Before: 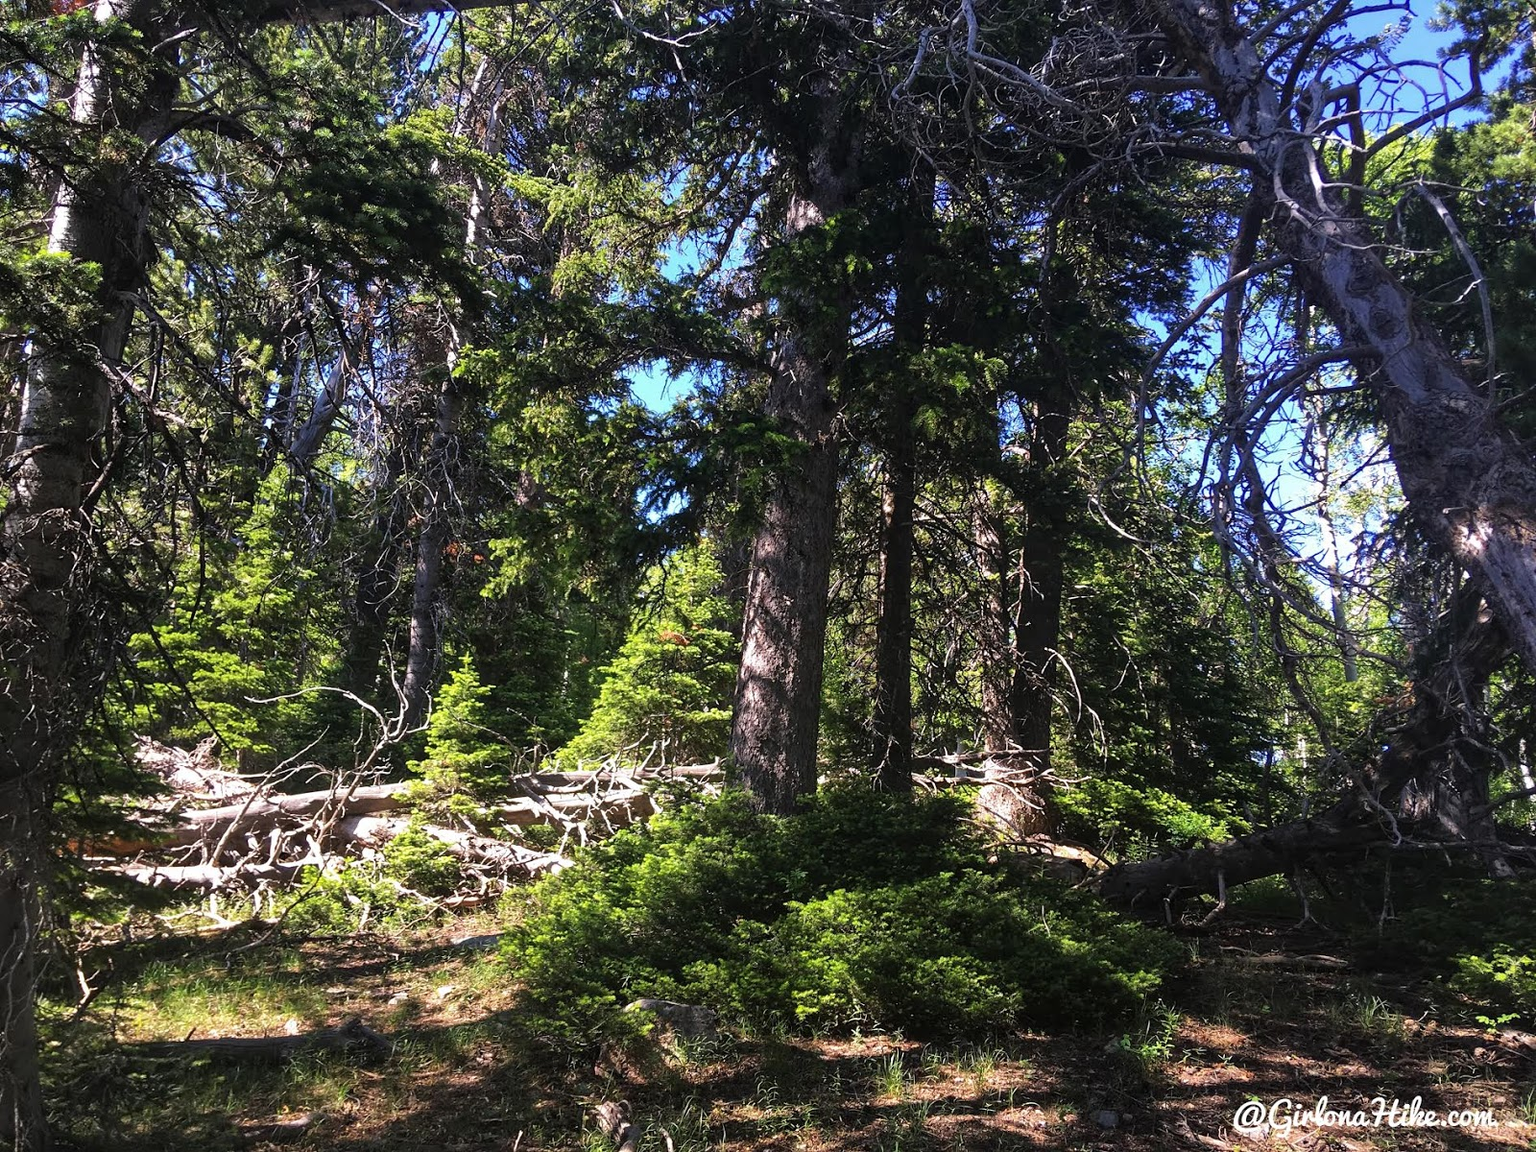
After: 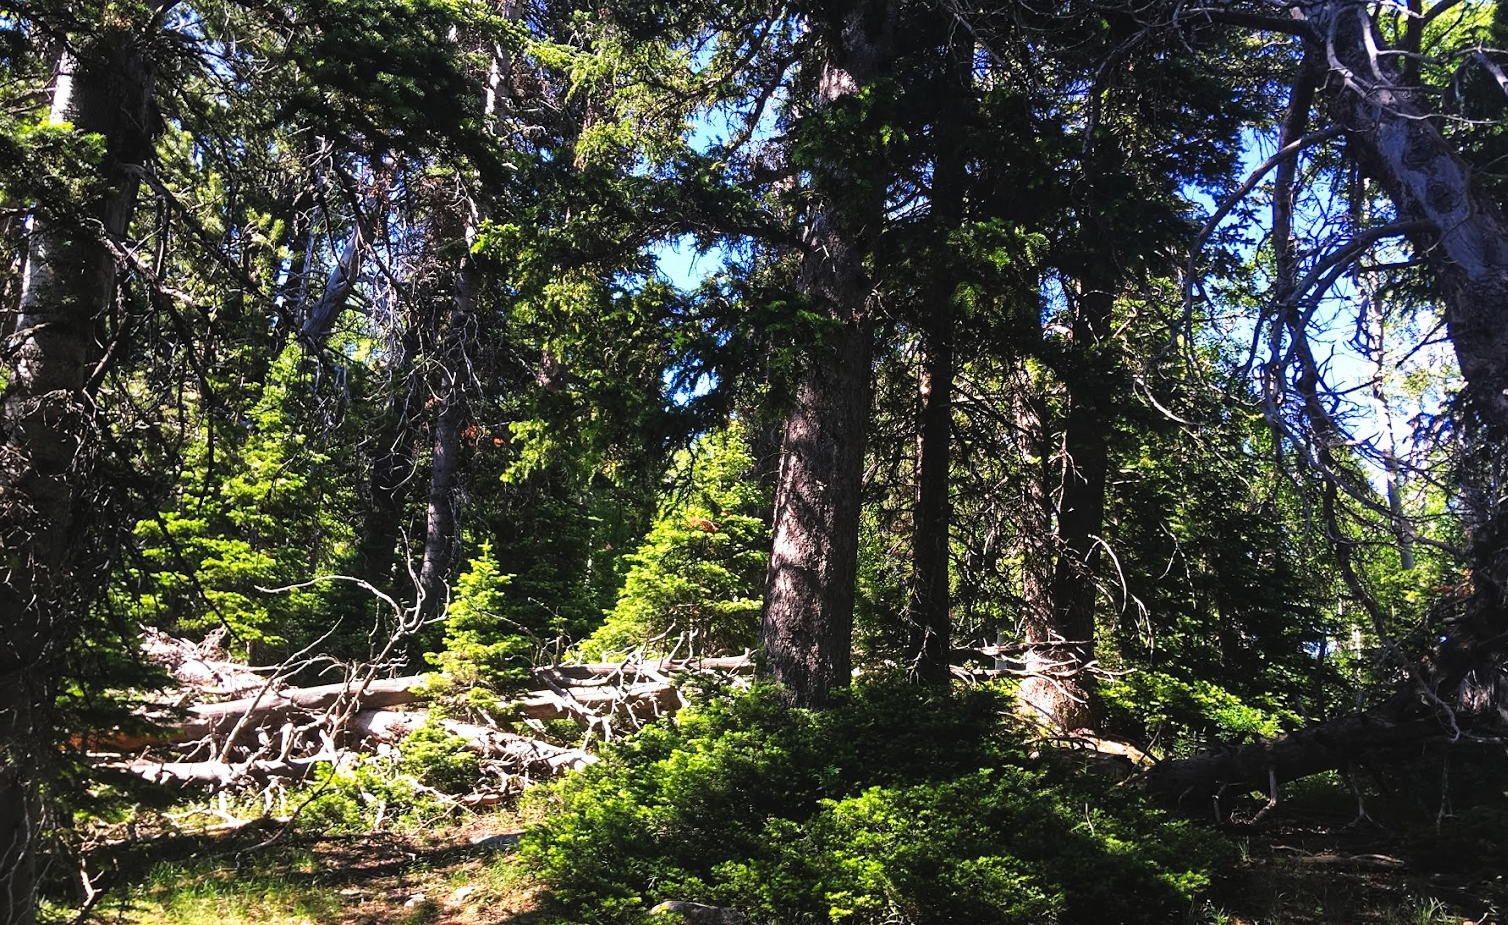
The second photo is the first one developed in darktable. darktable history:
crop and rotate: angle 0.03°, top 11.643%, right 5.651%, bottom 11.189%
exposure: exposure -0.01 EV, compensate highlight preservation false
tone curve: curves: ch0 [(0, 0) (0.003, 0.036) (0.011, 0.04) (0.025, 0.042) (0.044, 0.052) (0.069, 0.066) (0.1, 0.085) (0.136, 0.106) (0.177, 0.144) (0.224, 0.188) (0.277, 0.241) (0.335, 0.307) (0.399, 0.382) (0.468, 0.466) (0.543, 0.56) (0.623, 0.672) (0.709, 0.772) (0.801, 0.876) (0.898, 0.949) (1, 1)], preserve colors none
